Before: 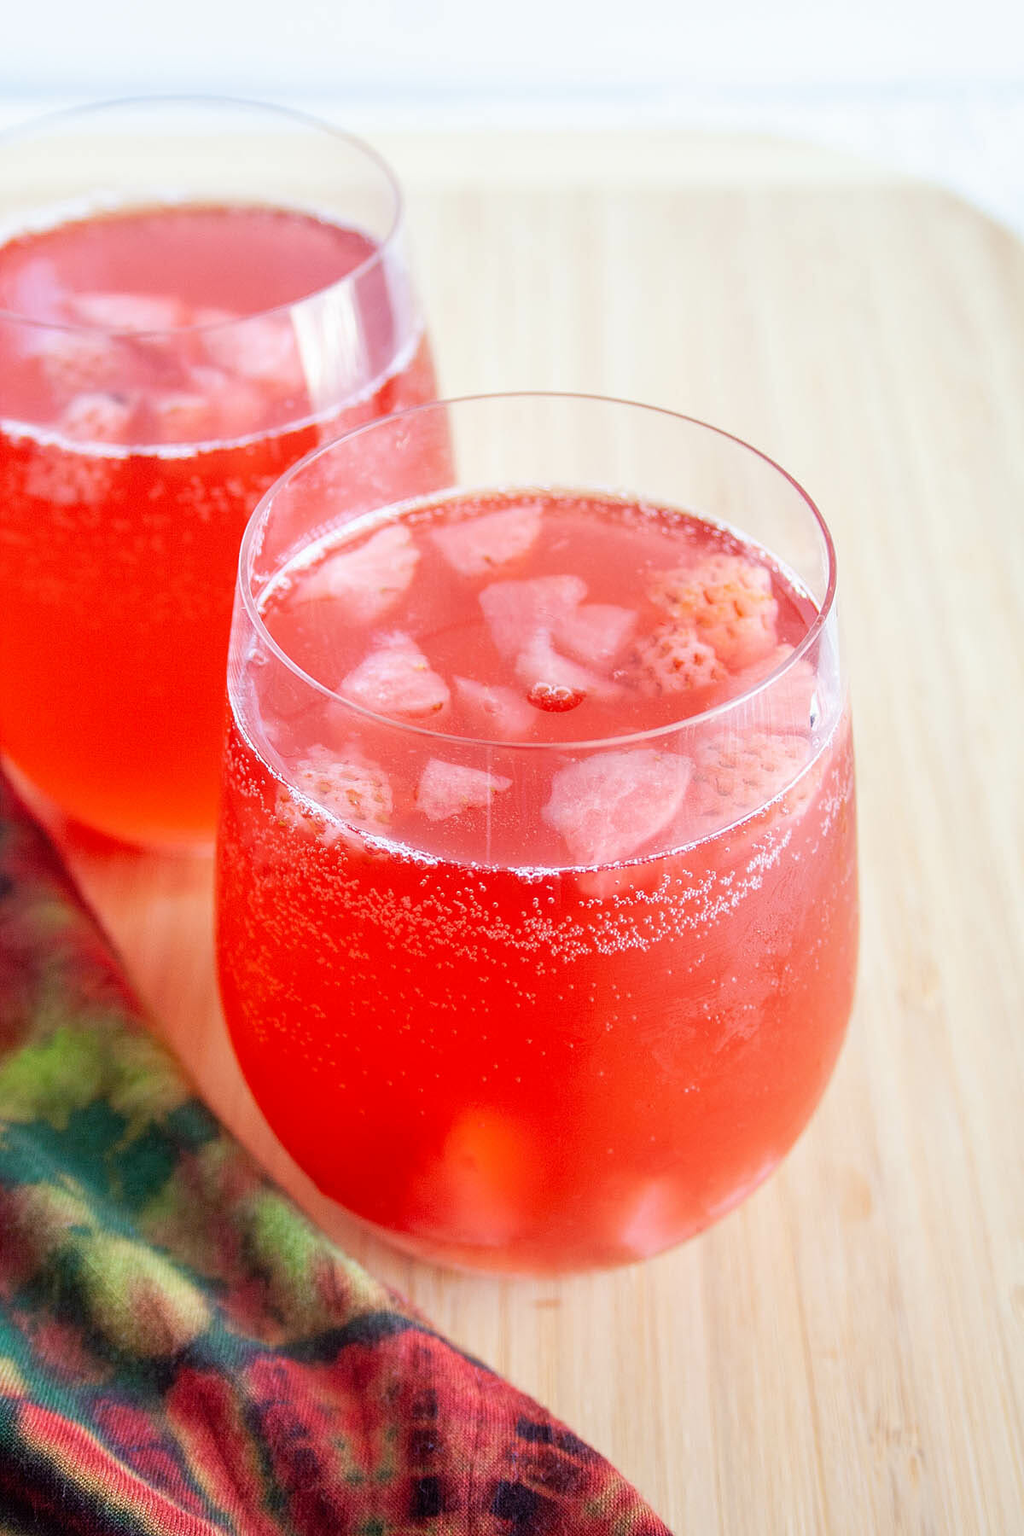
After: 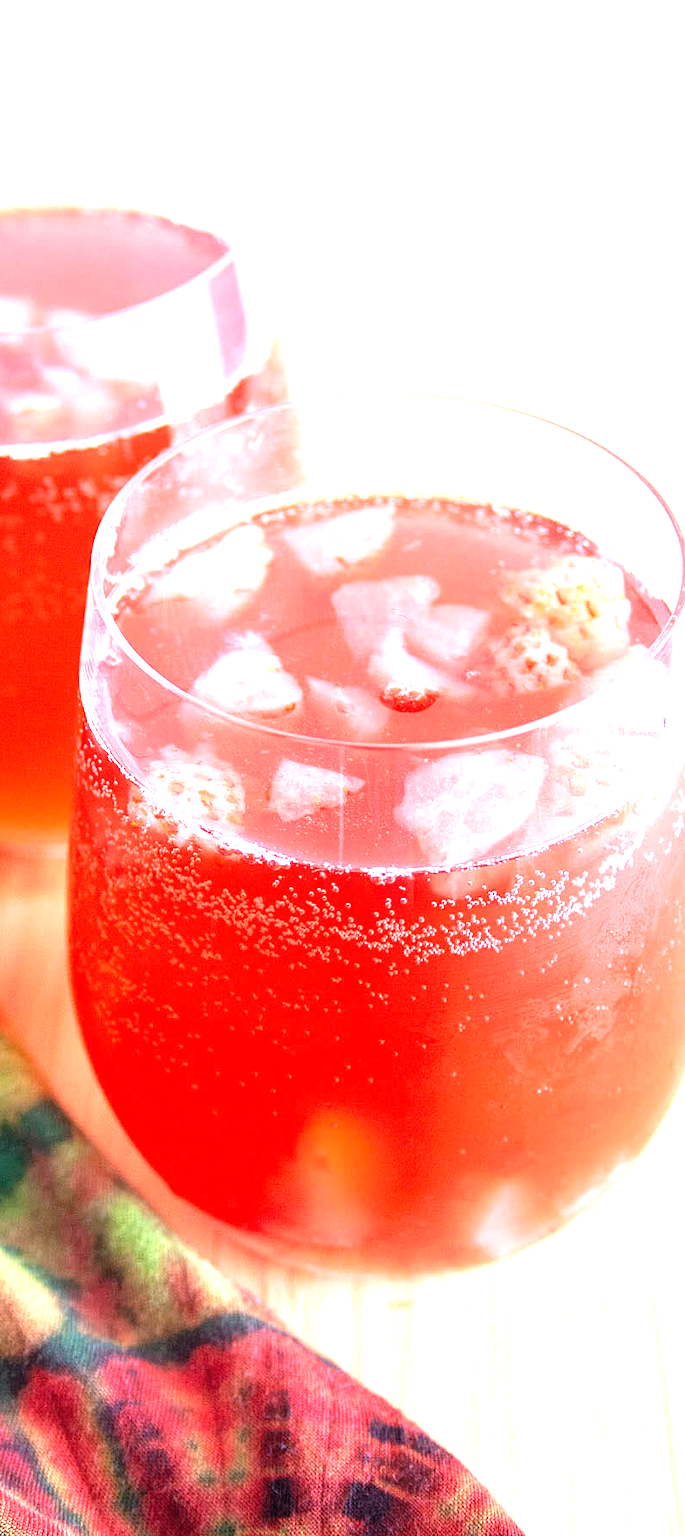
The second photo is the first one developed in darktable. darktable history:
crop and rotate: left 14.425%, right 18.641%
exposure: exposure 1.267 EV, compensate exposure bias true, compensate highlight preservation false
